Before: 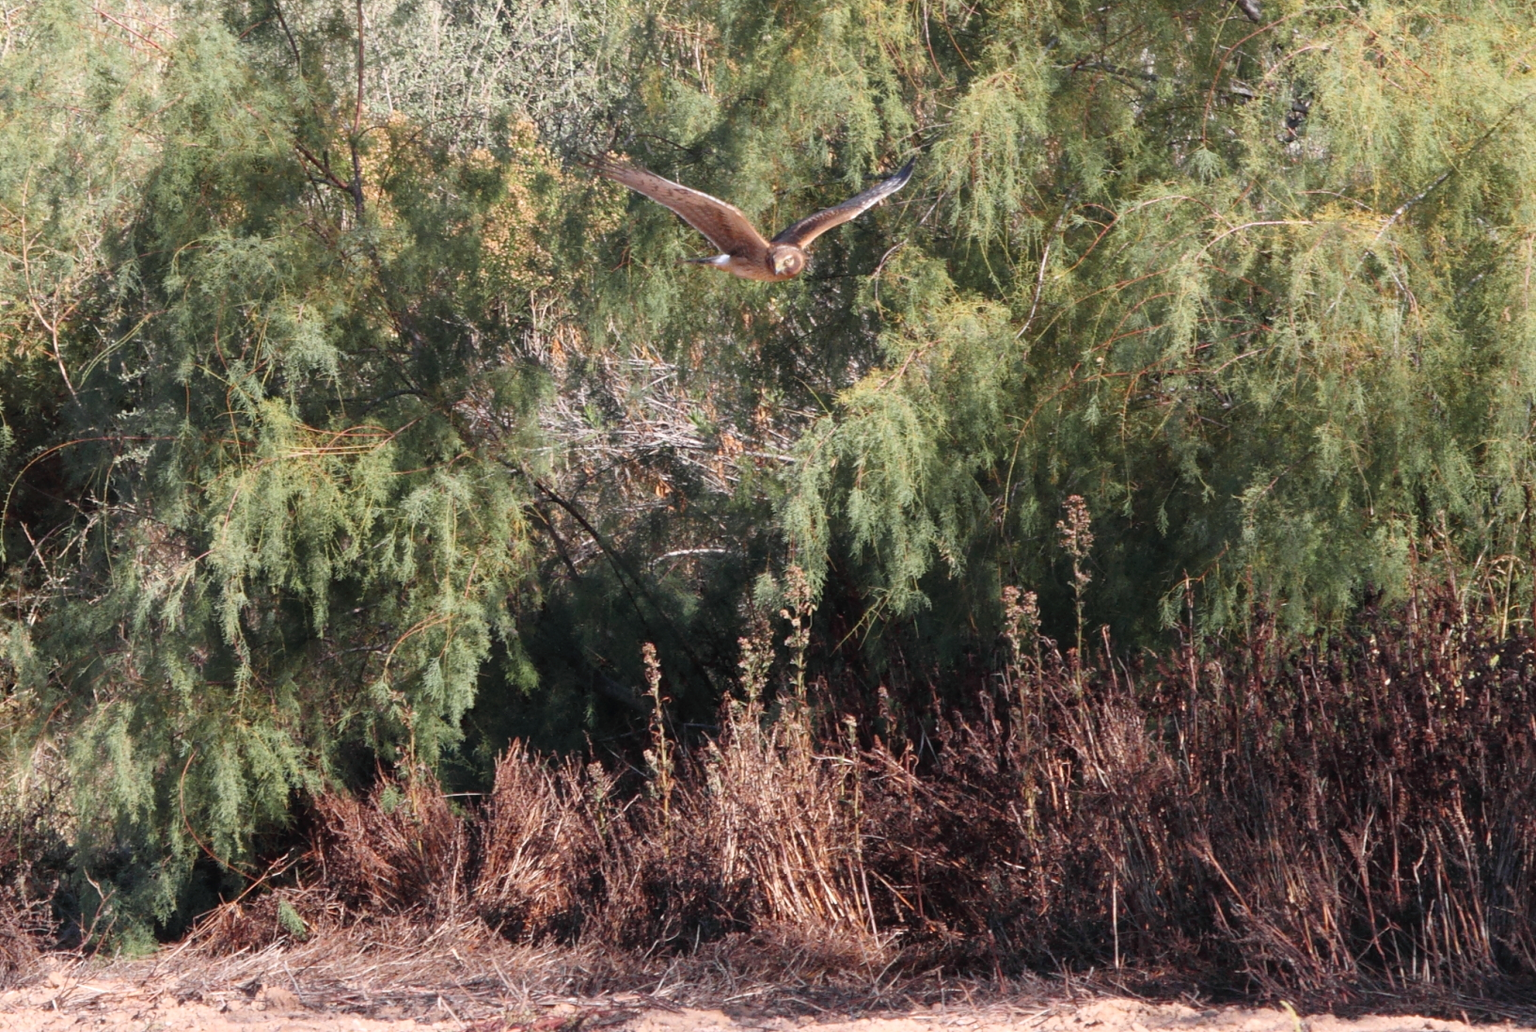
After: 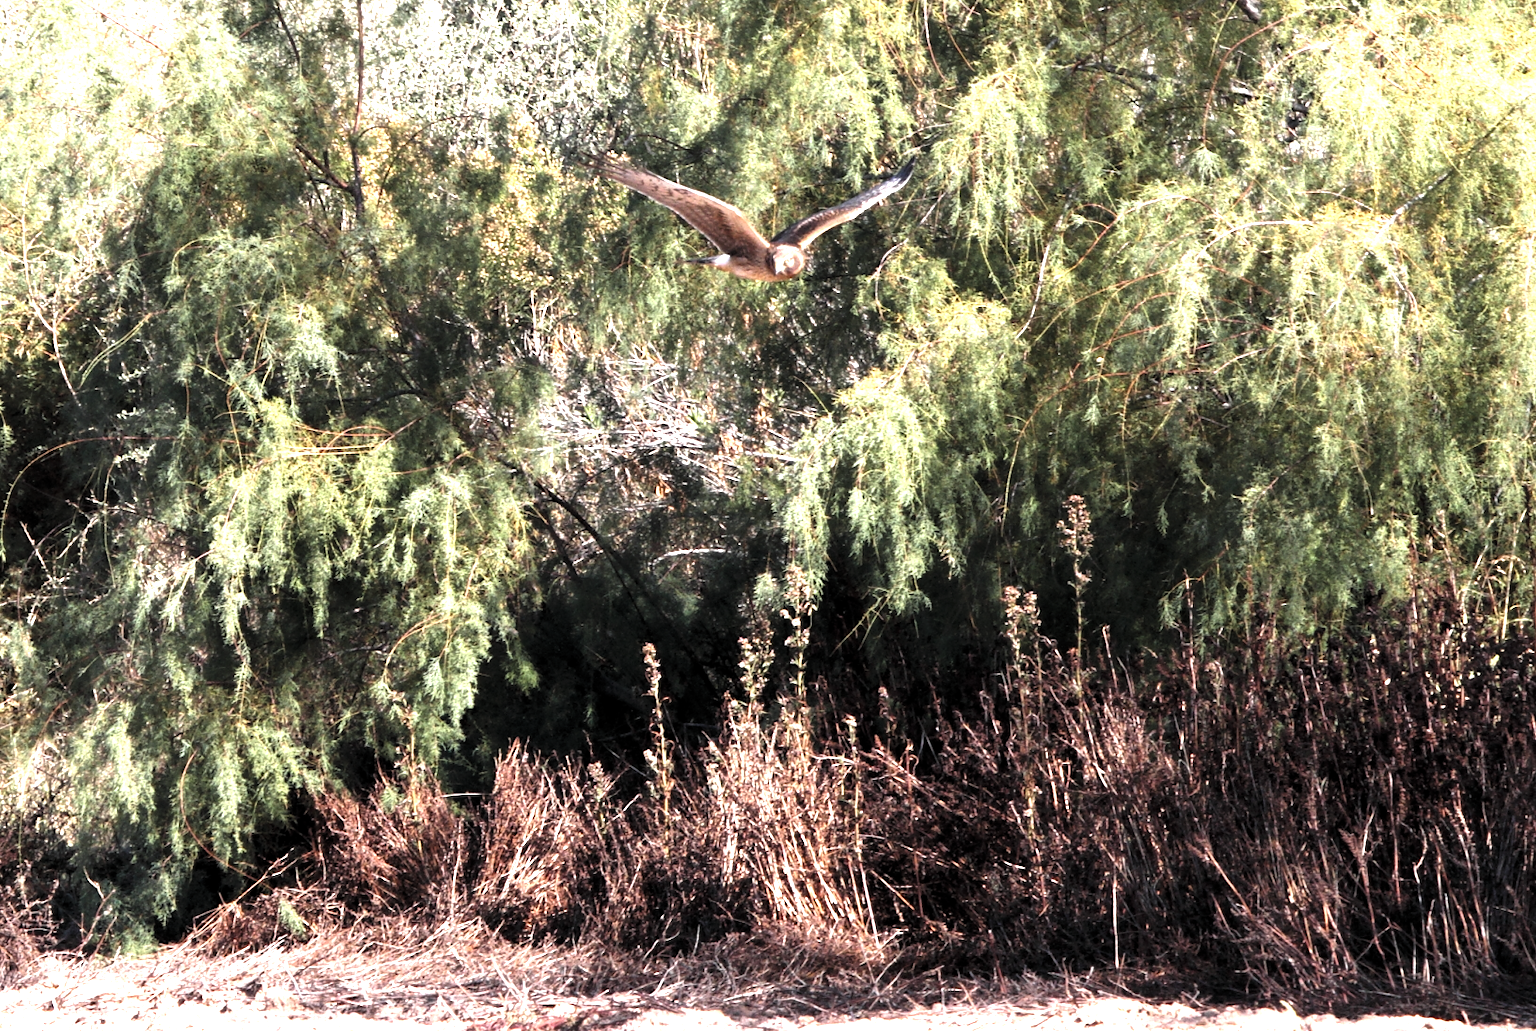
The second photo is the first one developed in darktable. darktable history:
exposure: black level correction 0, exposure 1.103 EV, compensate highlight preservation false
levels: levels [0.101, 0.578, 0.953]
